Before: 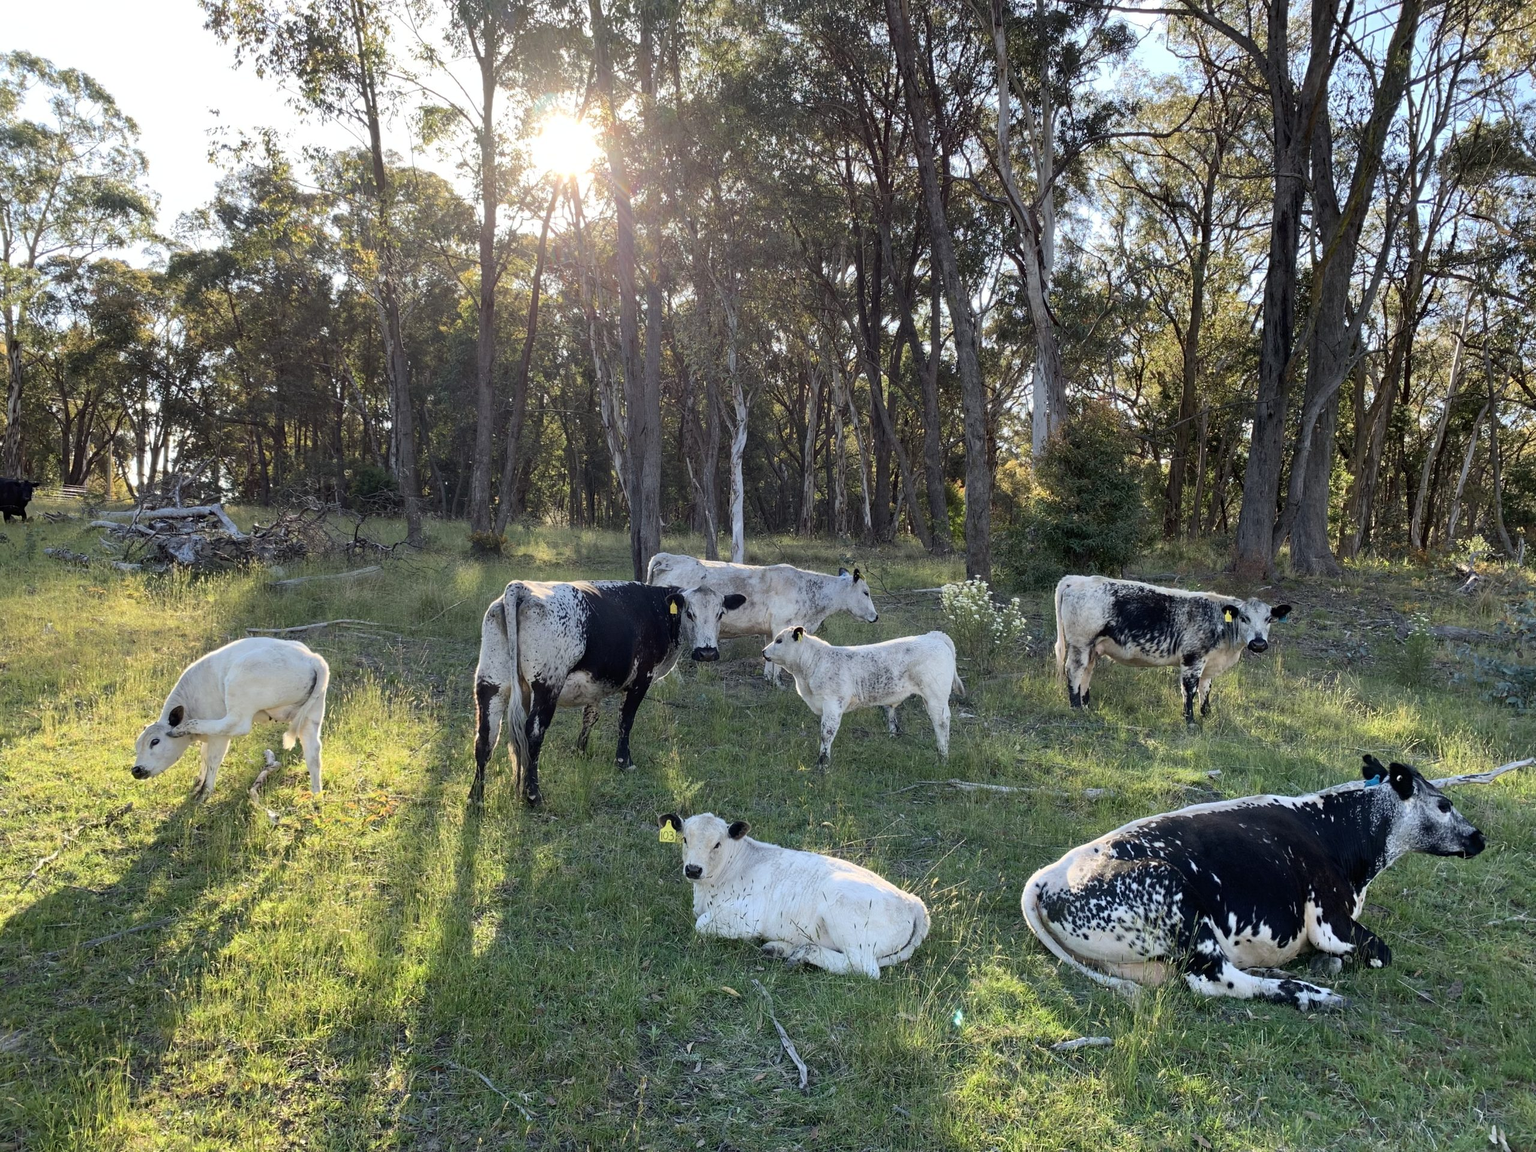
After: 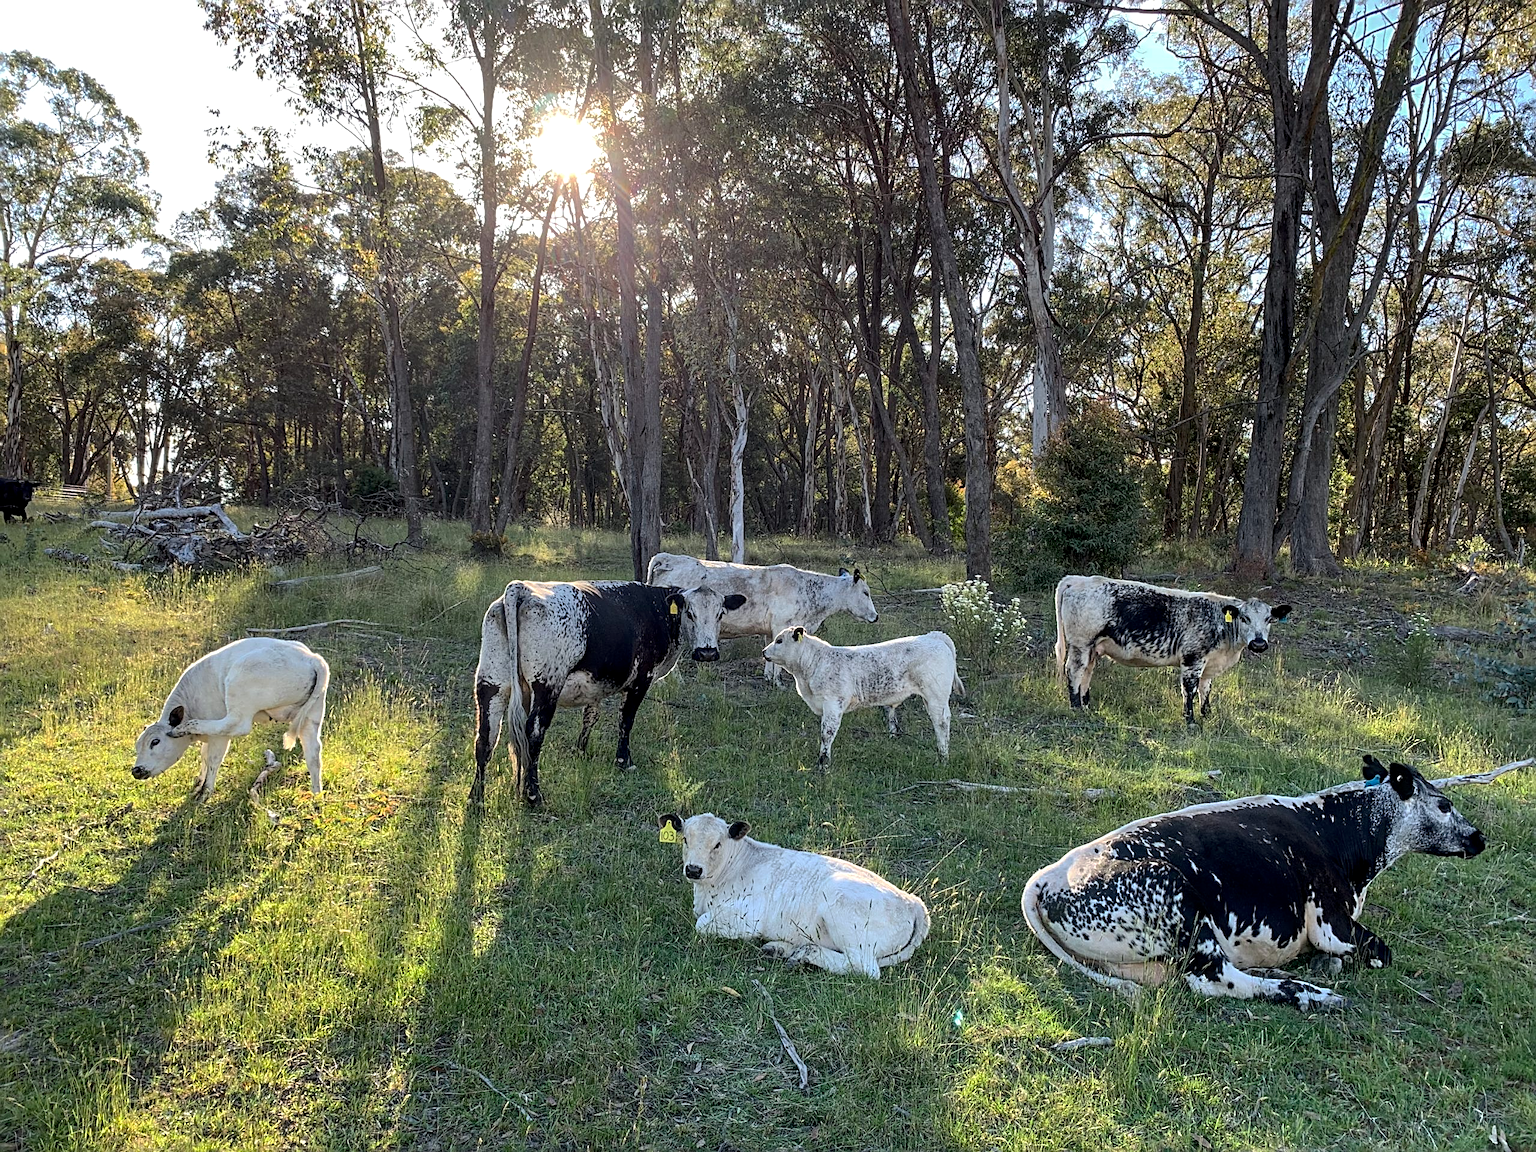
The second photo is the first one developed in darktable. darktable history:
shadows and highlights: shadows 10.74, white point adjustment 1.03, highlights -40.35, highlights color adjustment 42.74%
base curve: curves: ch0 [(0, 0) (0.74, 0.67) (1, 1)], preserve colors none
sharpen: radius 2.539, amount 0.638
local contrast: detail 130%
